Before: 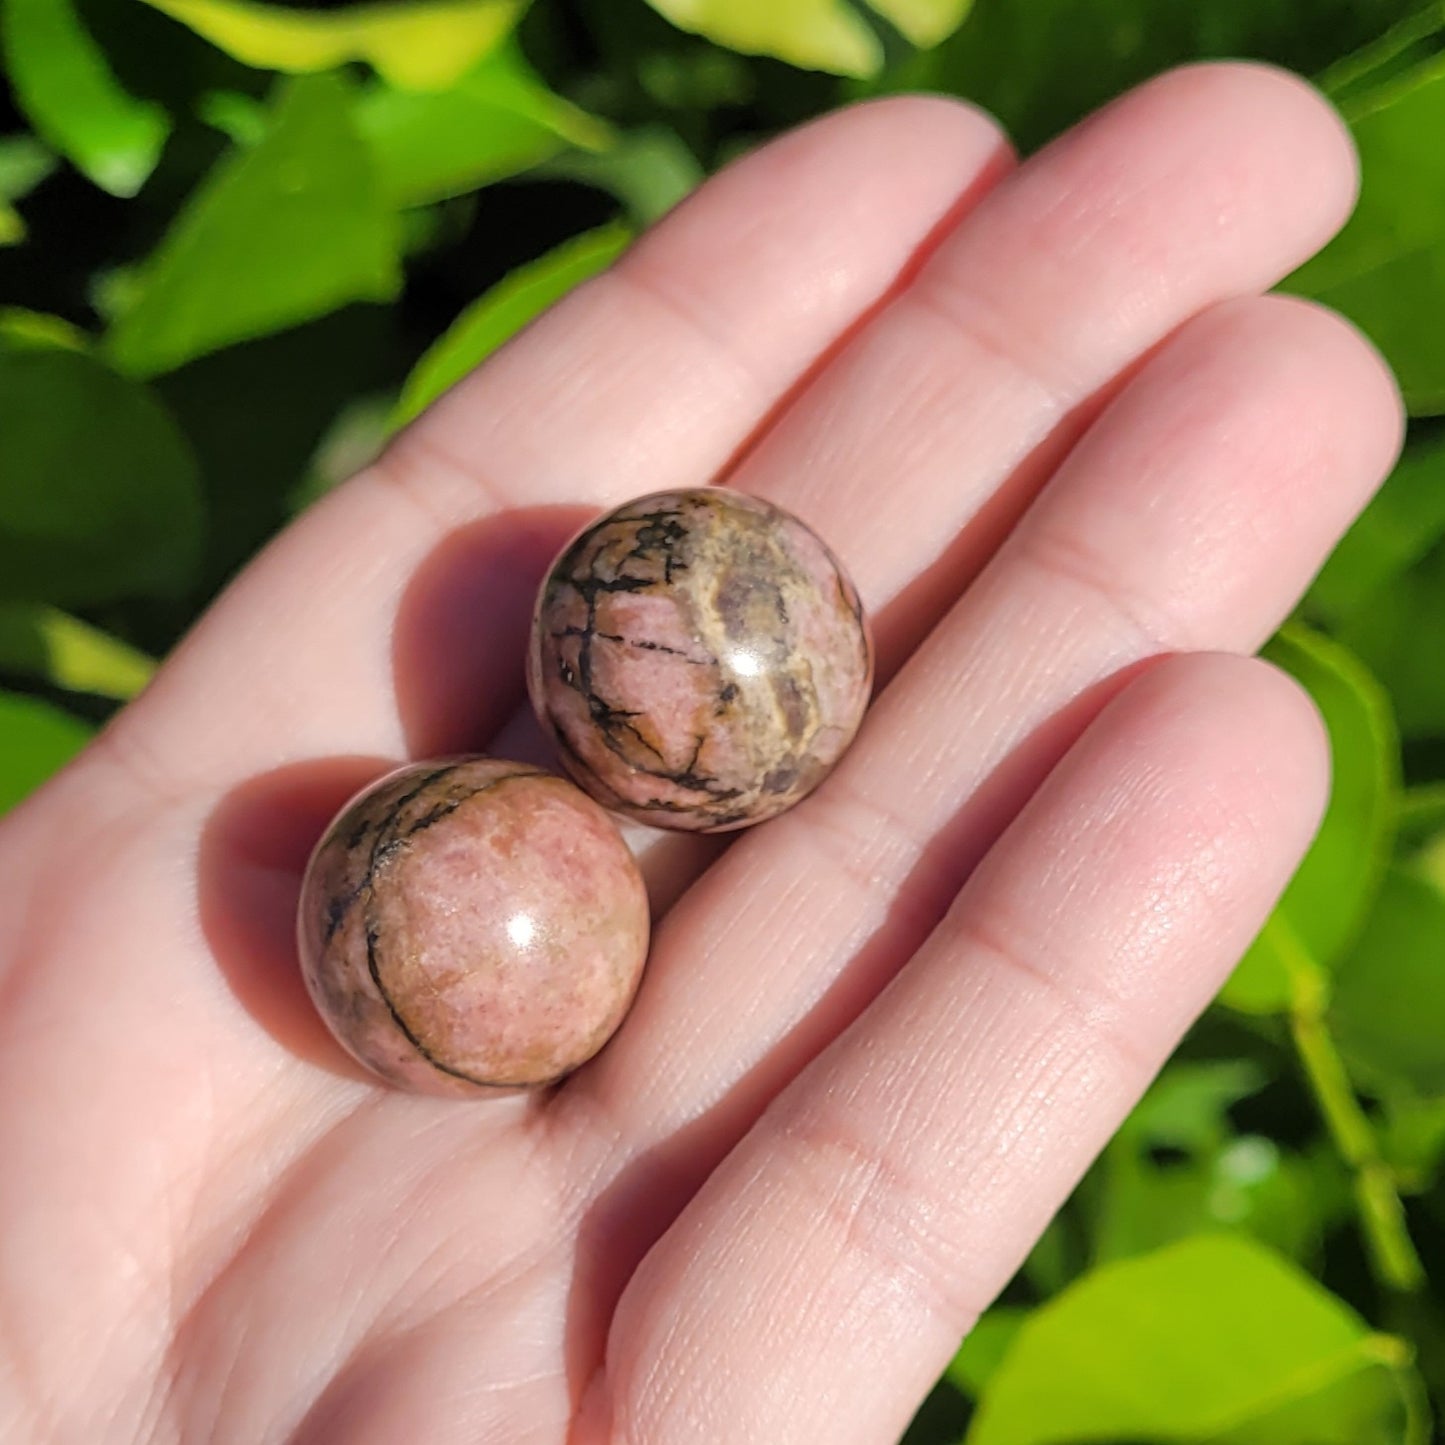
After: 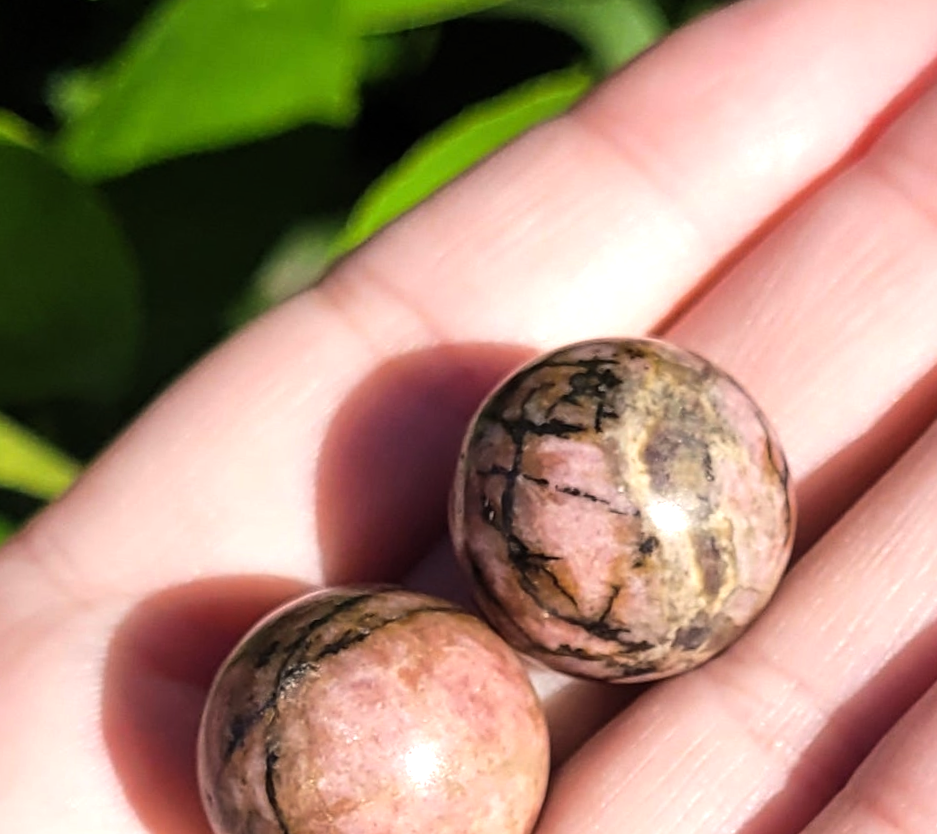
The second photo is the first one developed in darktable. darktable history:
crop and rotate: angle -4.99°, left 2.122%, top 6.945%, right 27.566%, bottom 30.519%
tone equalizer: -8 EV -0.75 EV, -7 EV -0.7 EV, -6 EV -0.6 EV, -5 EV -0.4 EV, -3 EV 0.4 EV, -2 EV 0.6 EV, -1 EV 0.7 EV, +0 EV 0.75 EV, edges refinement/feathering 500, mask exposure compensation -1.57 EV, preserve details no
